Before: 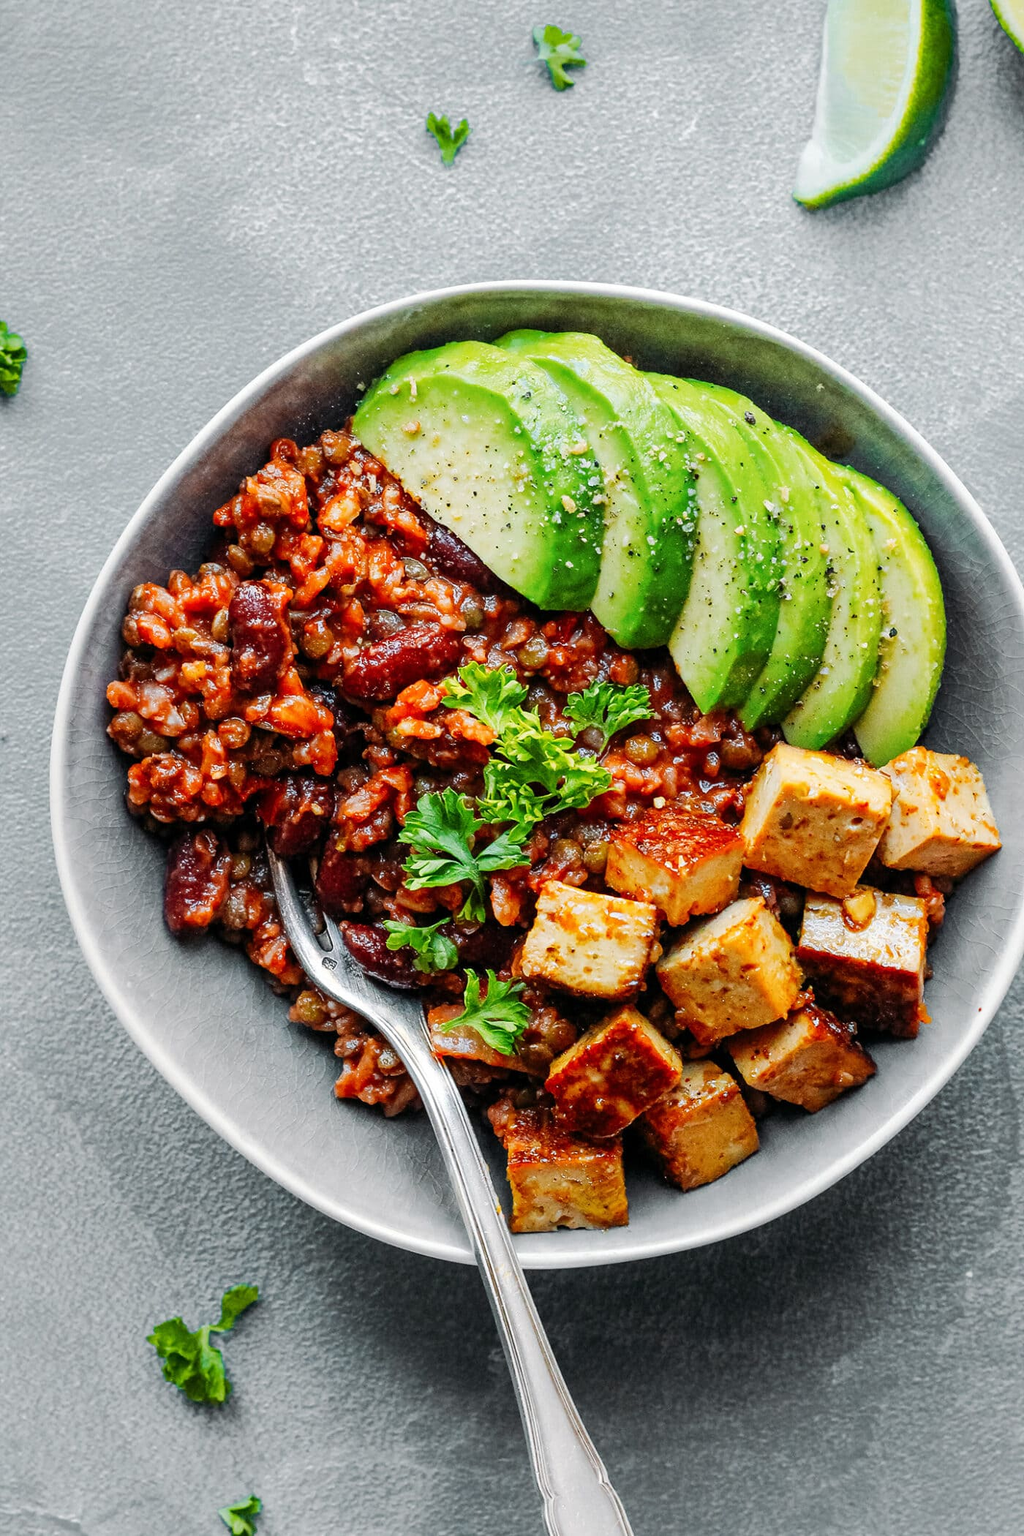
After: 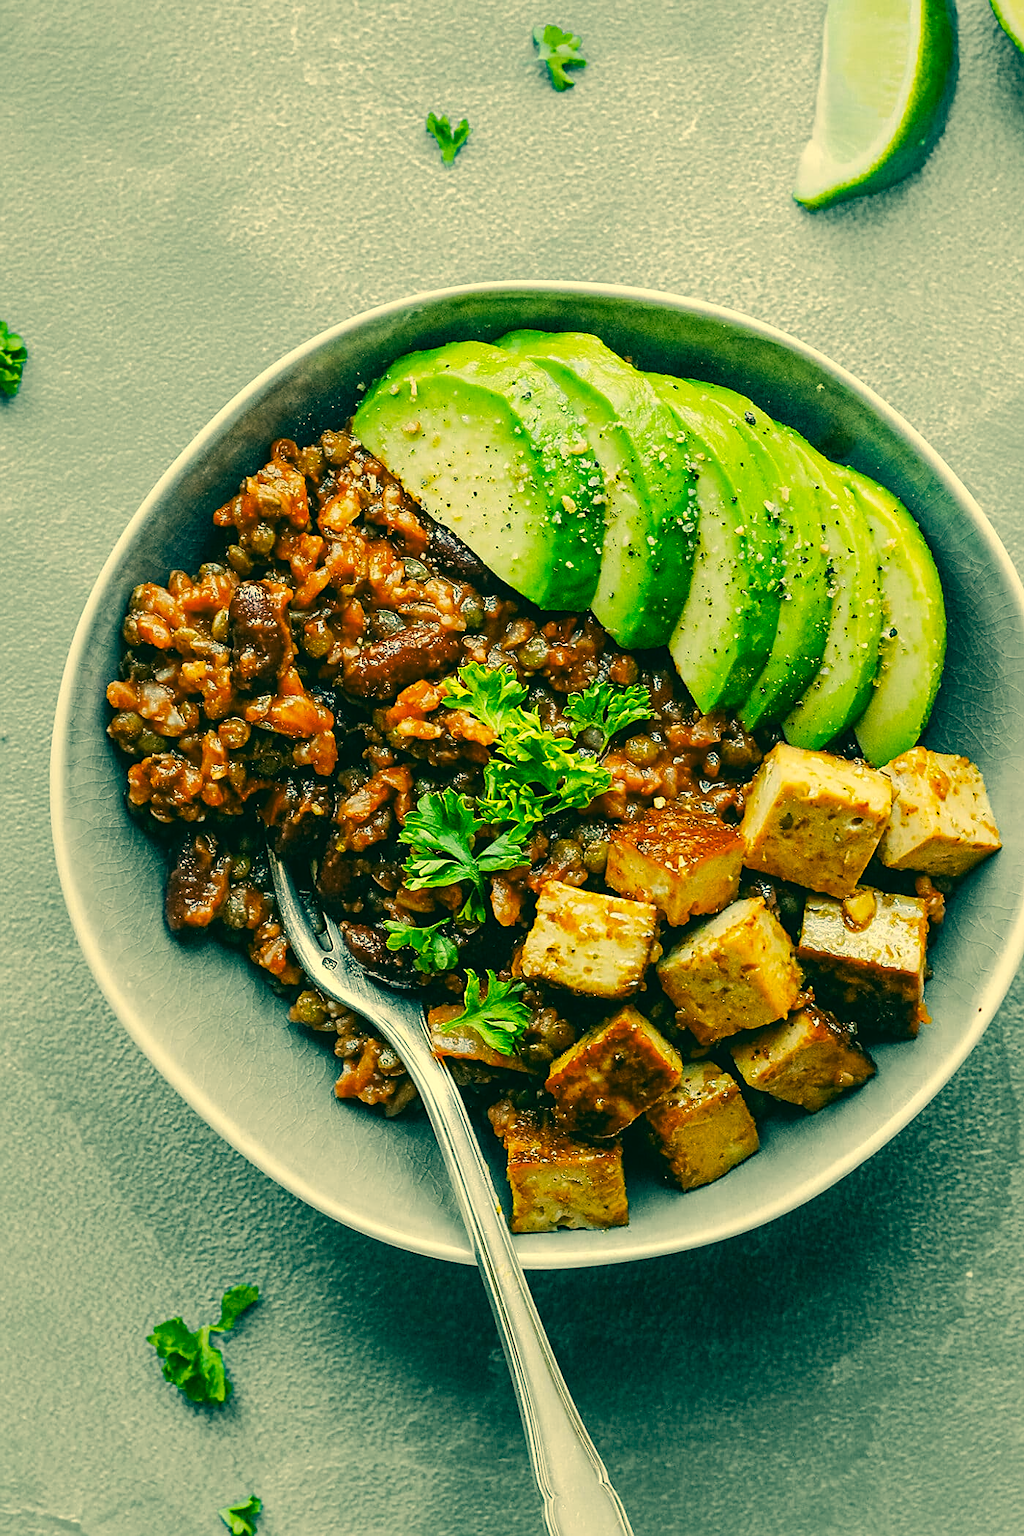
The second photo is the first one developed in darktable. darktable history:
sharpen: on, module defaults
color correction: highlights a* 1.83, highlights b* 34.02, shadows a* -36.68, shadows b* -5.48
